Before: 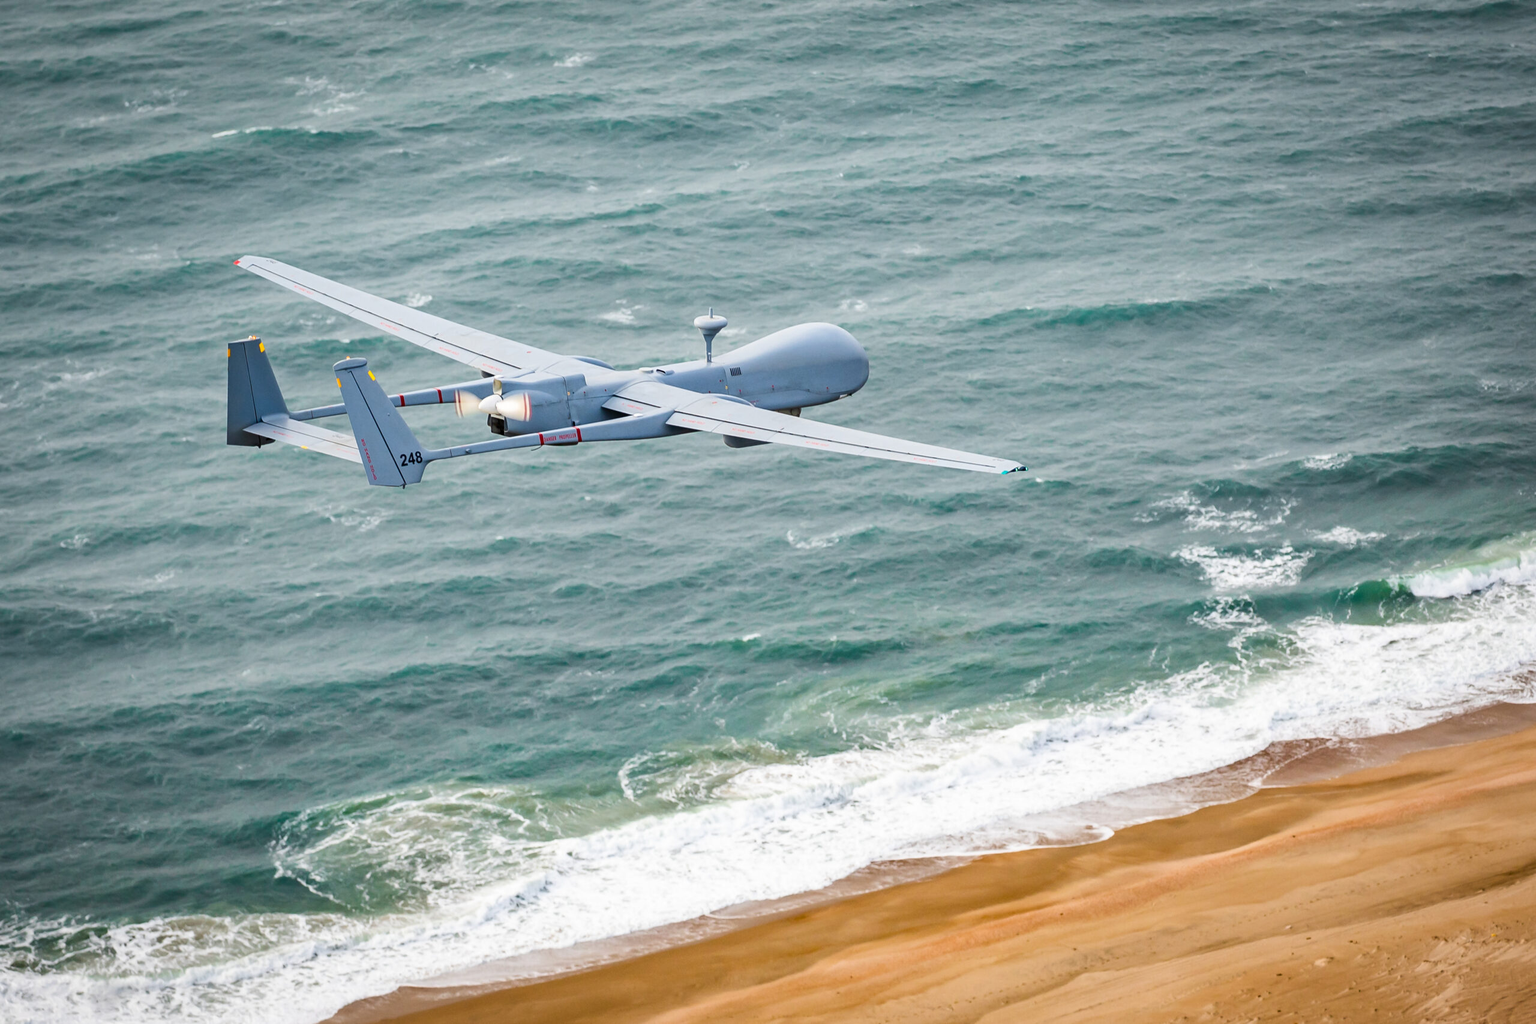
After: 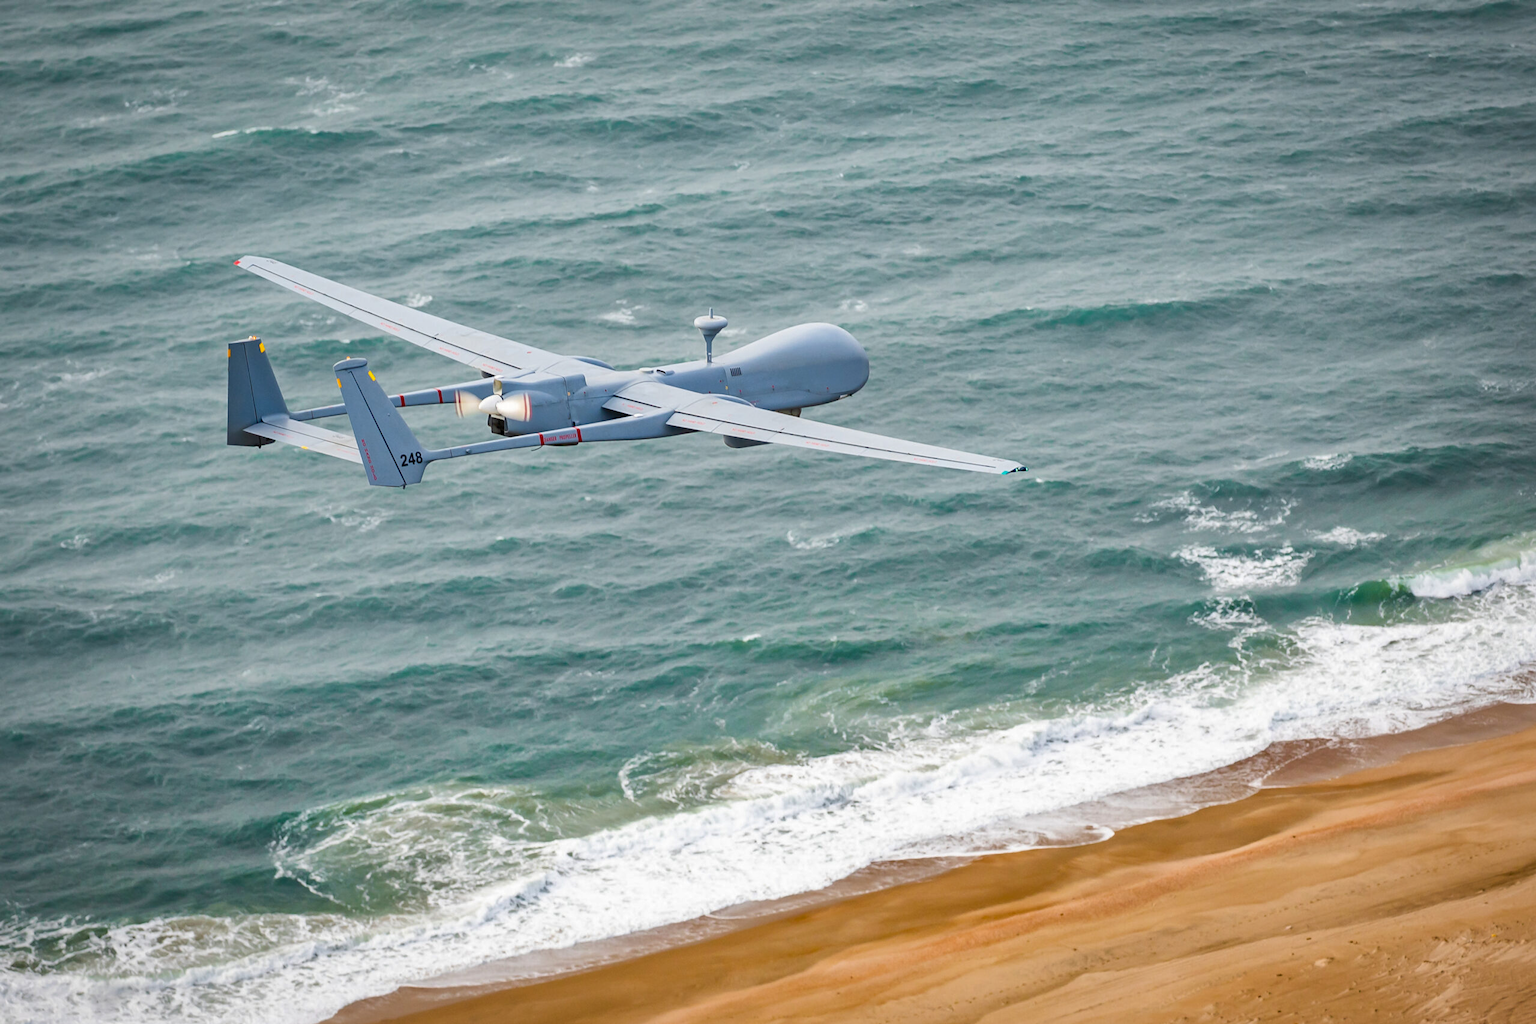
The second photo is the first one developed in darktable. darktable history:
color zones: curves: ch2 [(0, 0.5) (0.143, 0.5) (0.286, 0.489) (0.415, 0.421) (0.571, 0.5) (0.714, 0.5) (0.857, 0.5) (1, 0.5)]
shadows and highlights: on, module defaults
